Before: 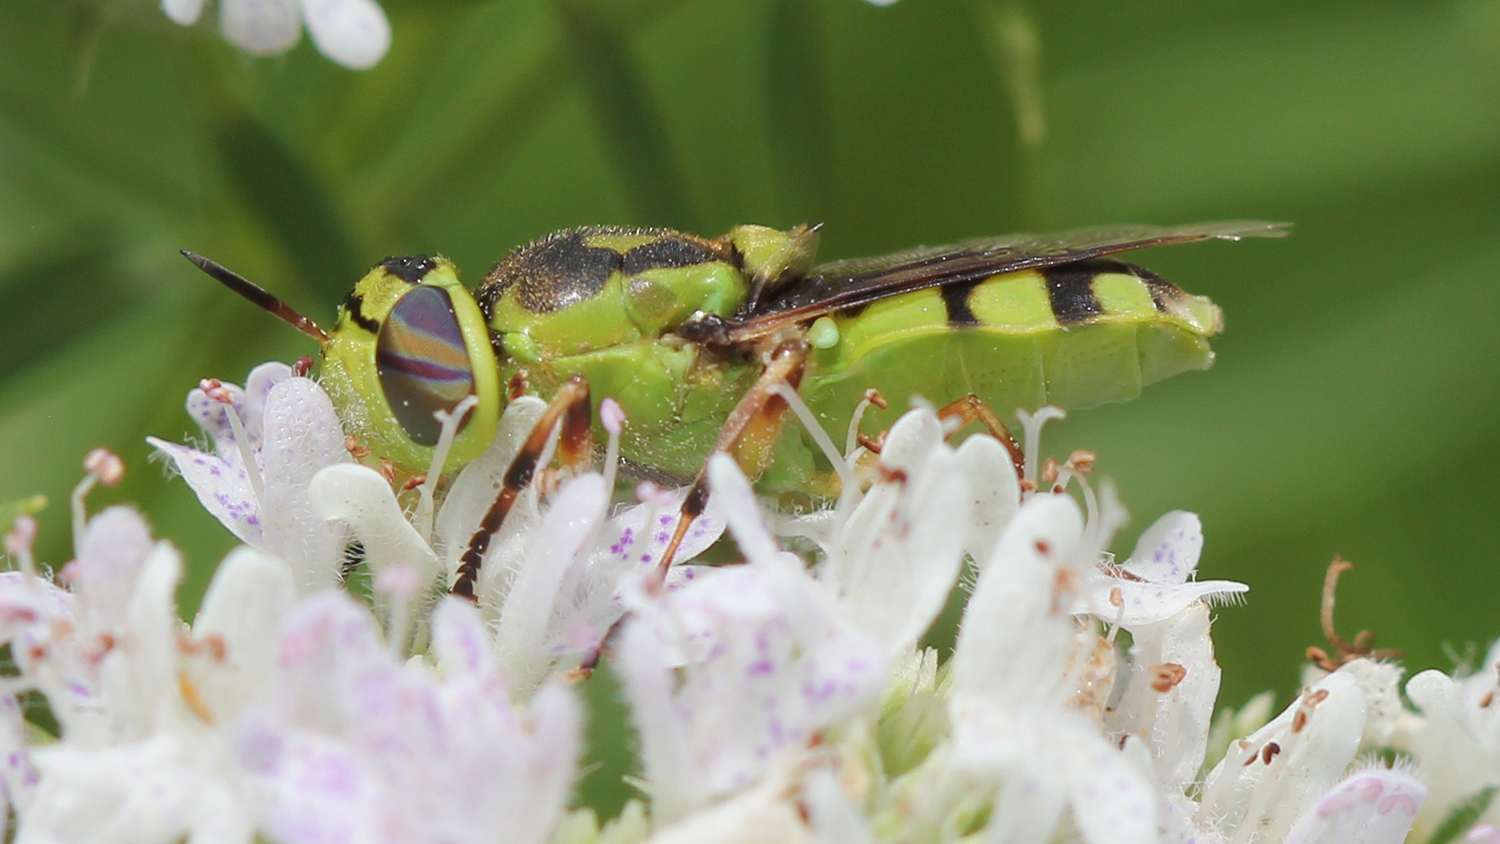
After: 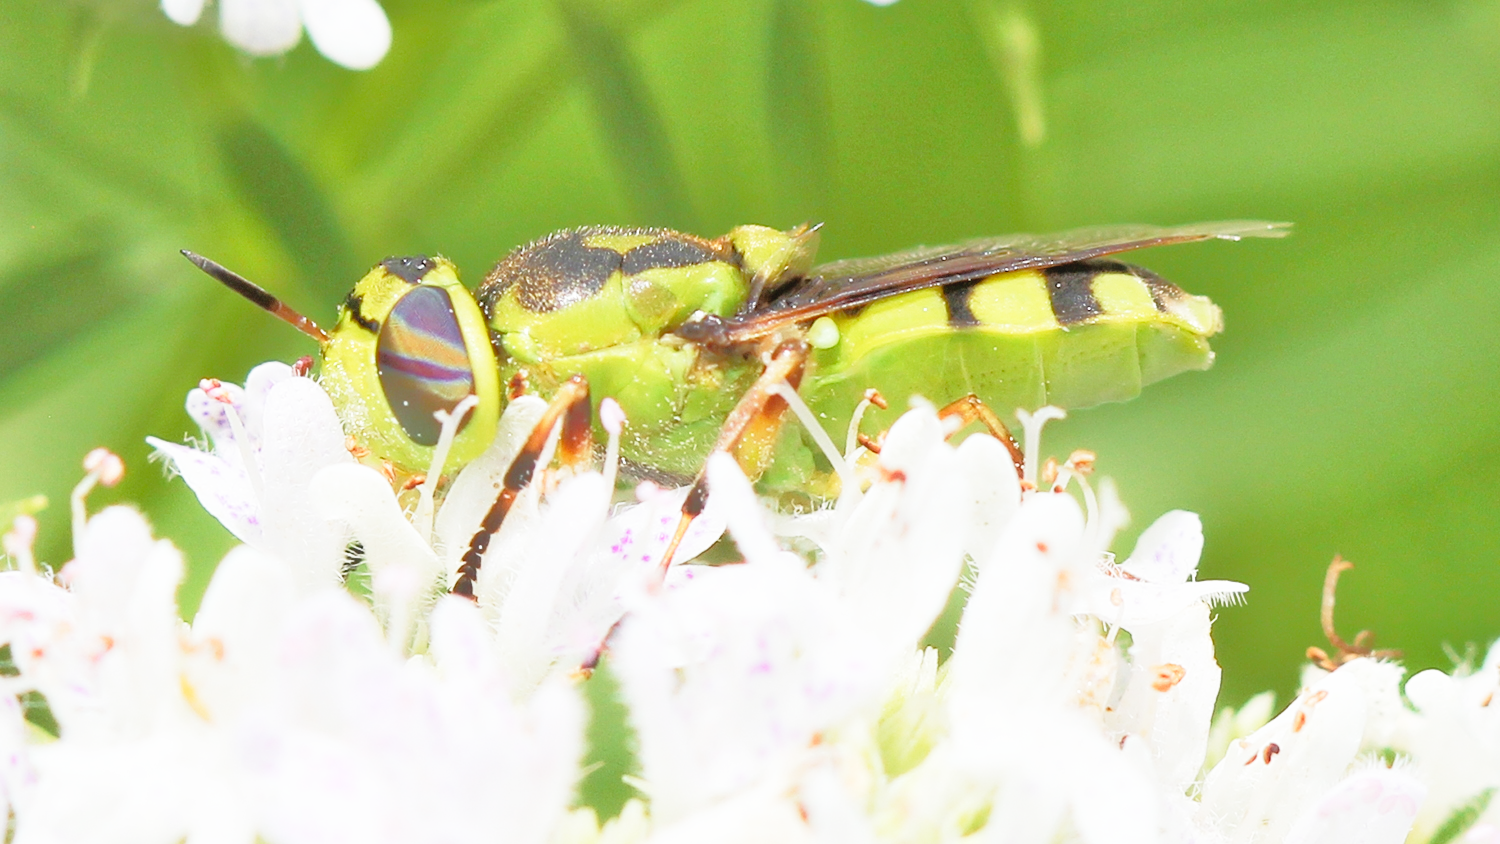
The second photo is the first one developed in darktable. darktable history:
tone equalizer: -8 EV -0.535 EV, -7 EV -0.307 EV, -6 EV -0.052 EV, -5 EV 0.423 EV, -4 EV 0.961 EV, -3 EV 0.82 EV, -2 EV -0.006 EV, -1 EV 0.136 EV, +0 EV -0.015 EV
base curve: curves: ch0 [(0, 0) (0.012, 0.01) (0.073, 0.168) (0.31, 0.711) (0.645, 0.957) (1, 1)], preserve colors none
contrast equalizer: octaves 7, y [[0.5, 0.488, 0.462, 0.461, 0.491, 0.5], [0.5 ×6], [0.5 ×6], [0 ×6], [0 ×6]]
